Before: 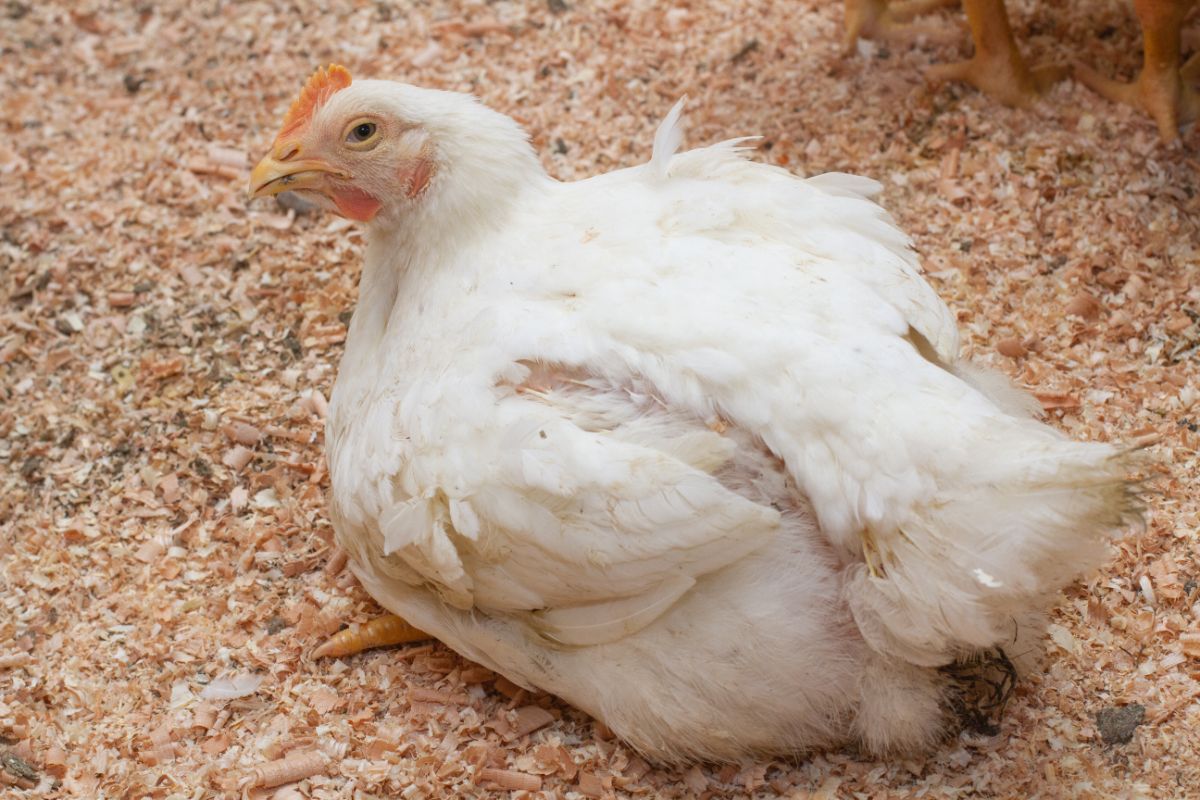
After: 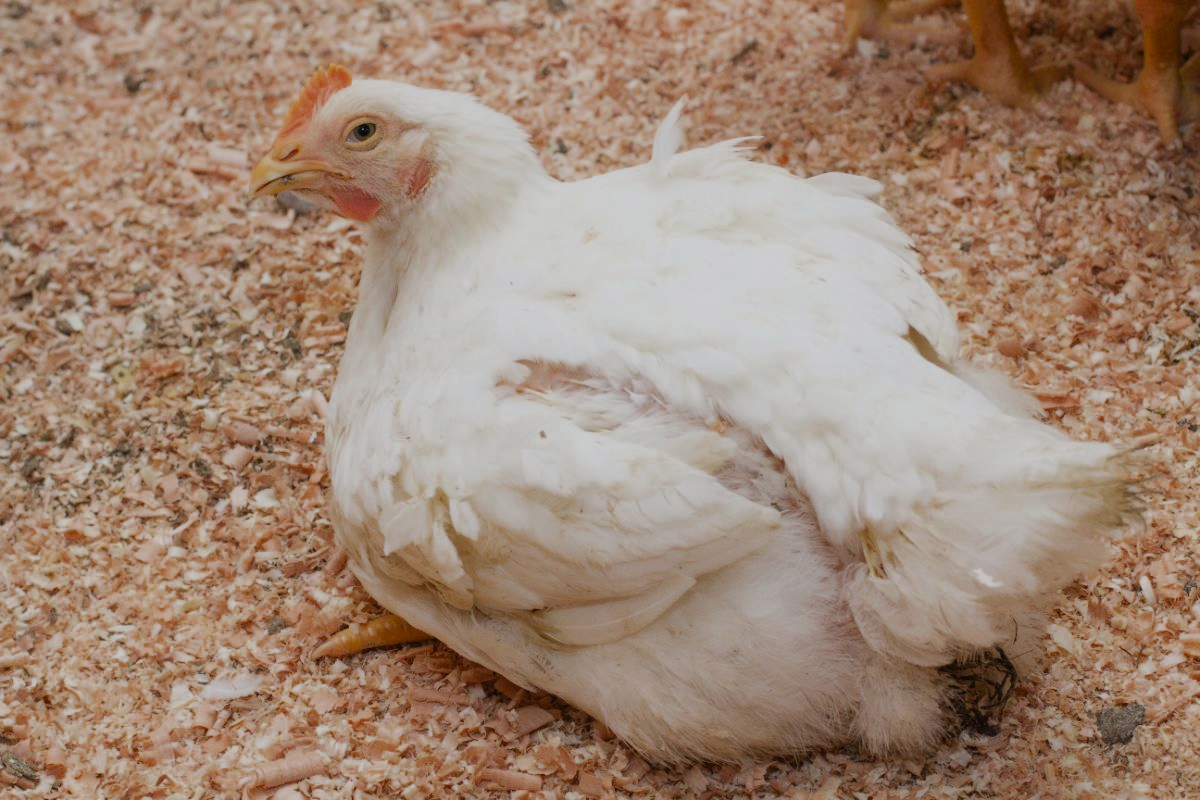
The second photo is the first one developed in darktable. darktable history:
color zones: curves: ch0 [(0, 0.425) (0.143, 0.422) (0.286, 0.42) (0.429, 0.419) (0.571, 0.419) (0.714, 0.42) (0.857, 0.422) (1, 0.425)]
filmic rgb: black relative exposure -16 EV, white relative exposure 4.97 EV, hardness 6.19
